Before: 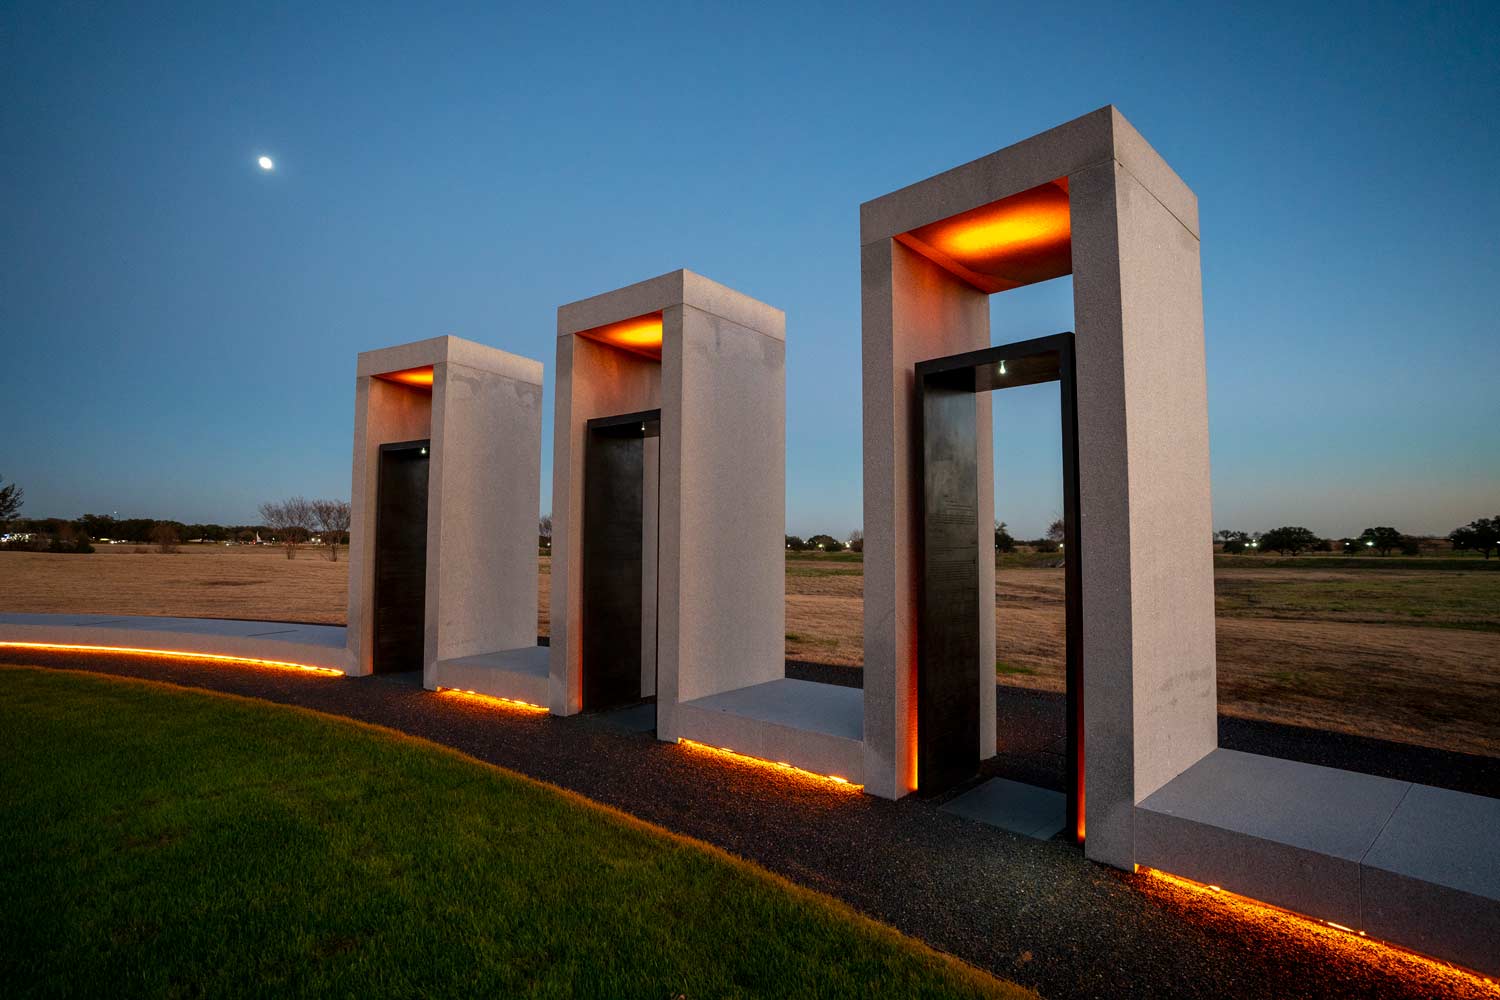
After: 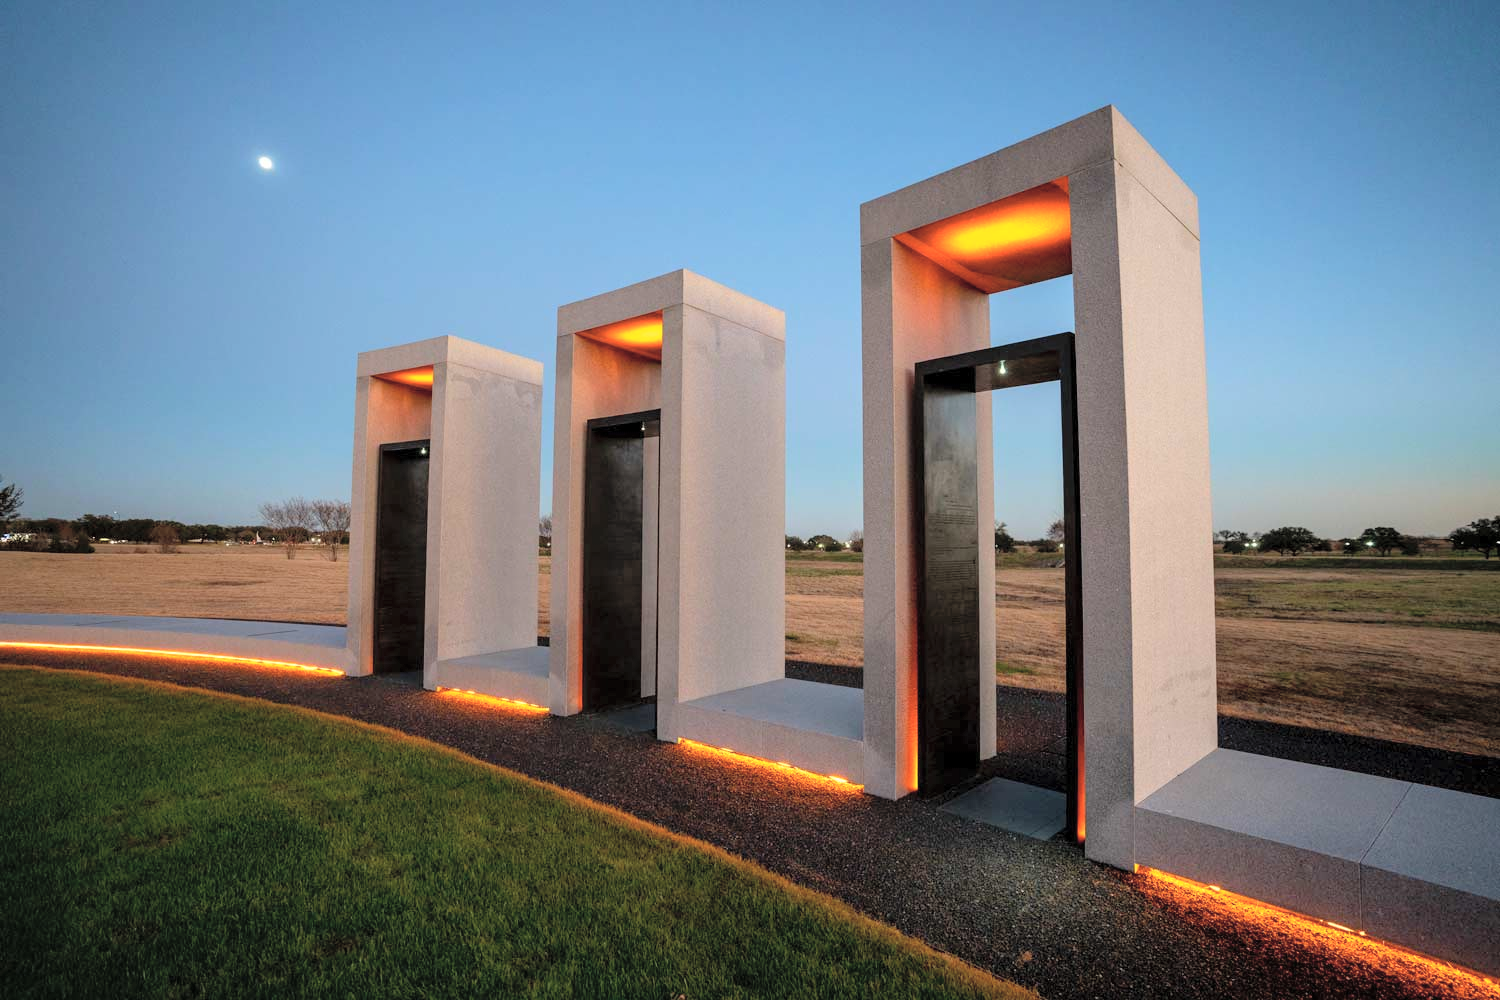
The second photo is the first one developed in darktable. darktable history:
global tonemap: drago (0.7, 100)
levels: levels [0, 0.499, 1]
